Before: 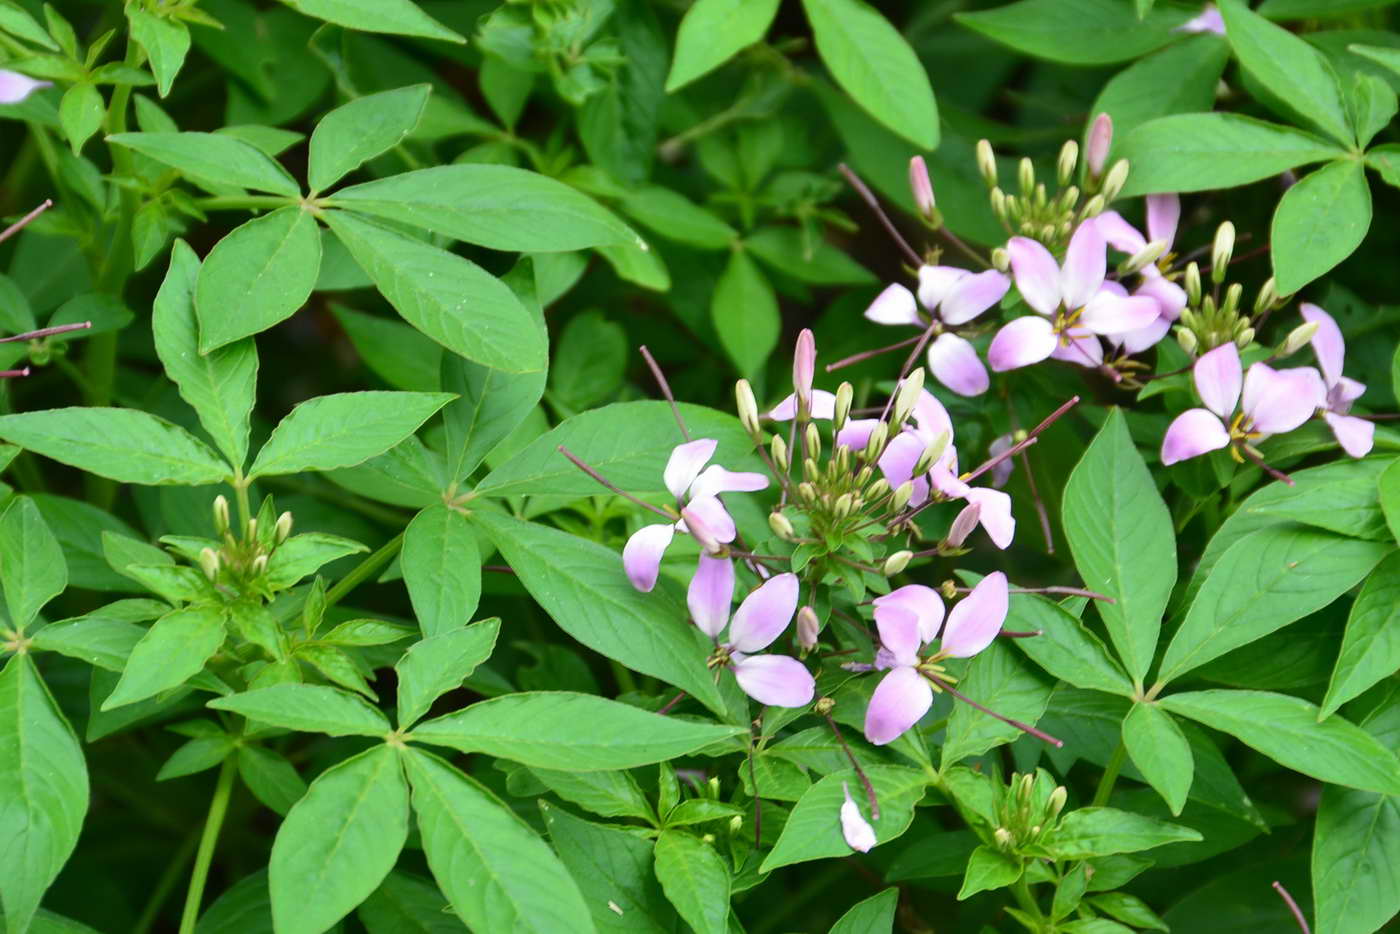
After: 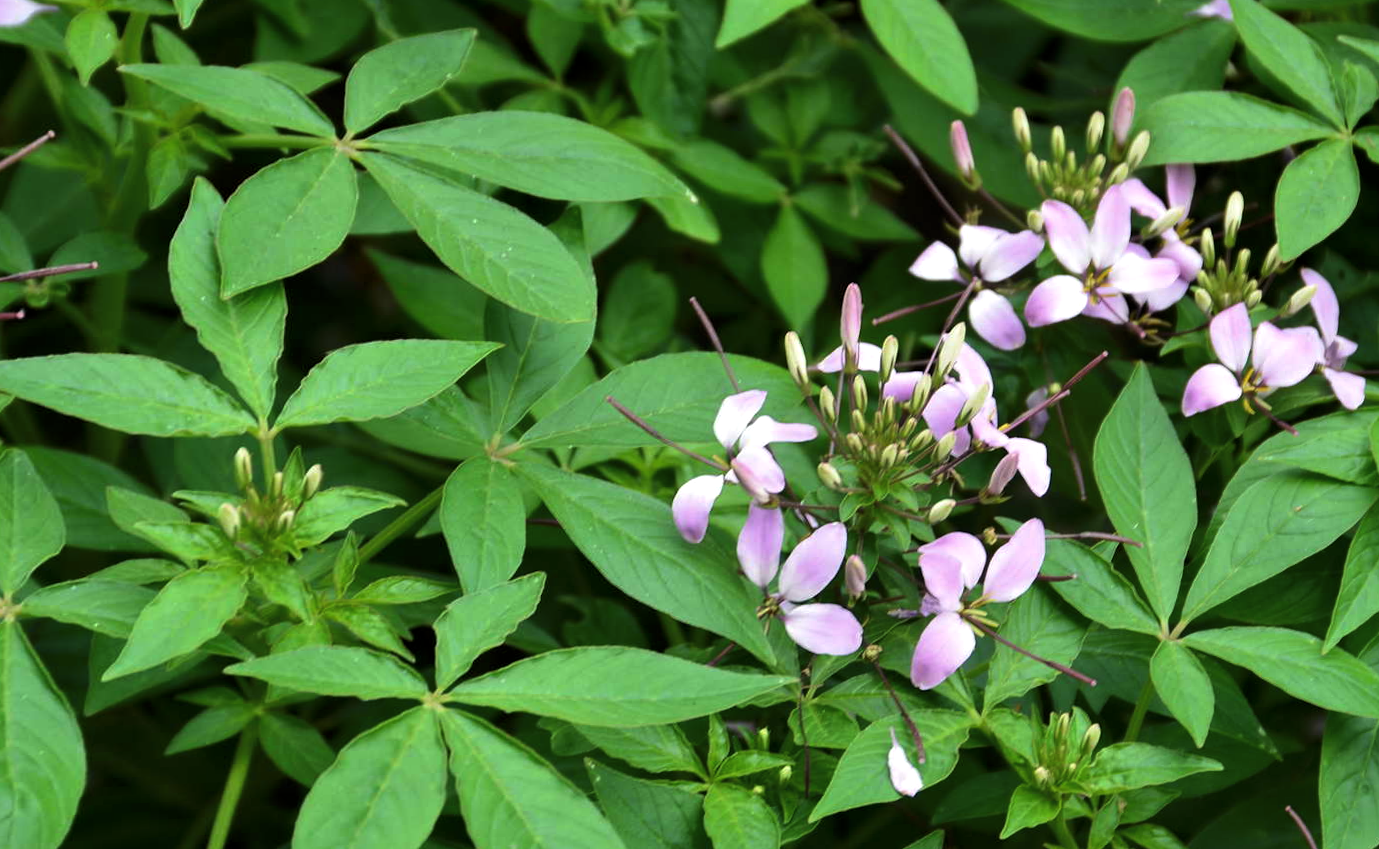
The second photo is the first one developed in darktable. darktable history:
levels: levels [0.029, 0.545, 0.971]
rotate and perspective: rotation -0.013°, lens shift (vertical) -0.027, lens shift (horizontal) 0.178, crop left 0.016, crop right 0.989, crop top 0.082, crop bottom 0.918
